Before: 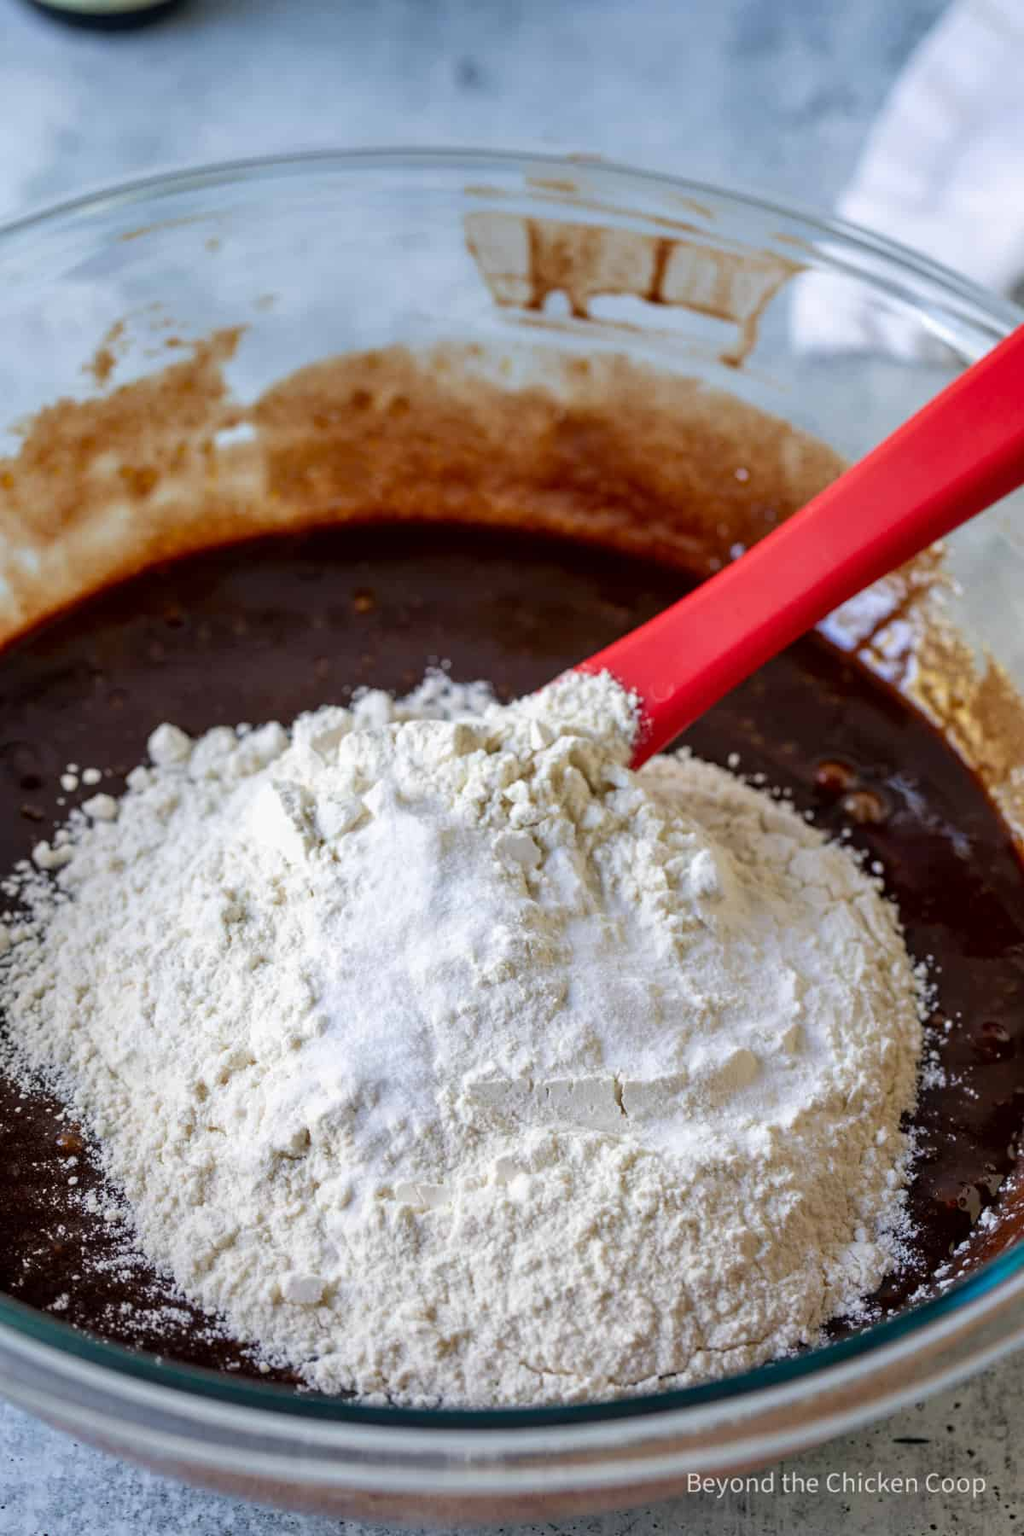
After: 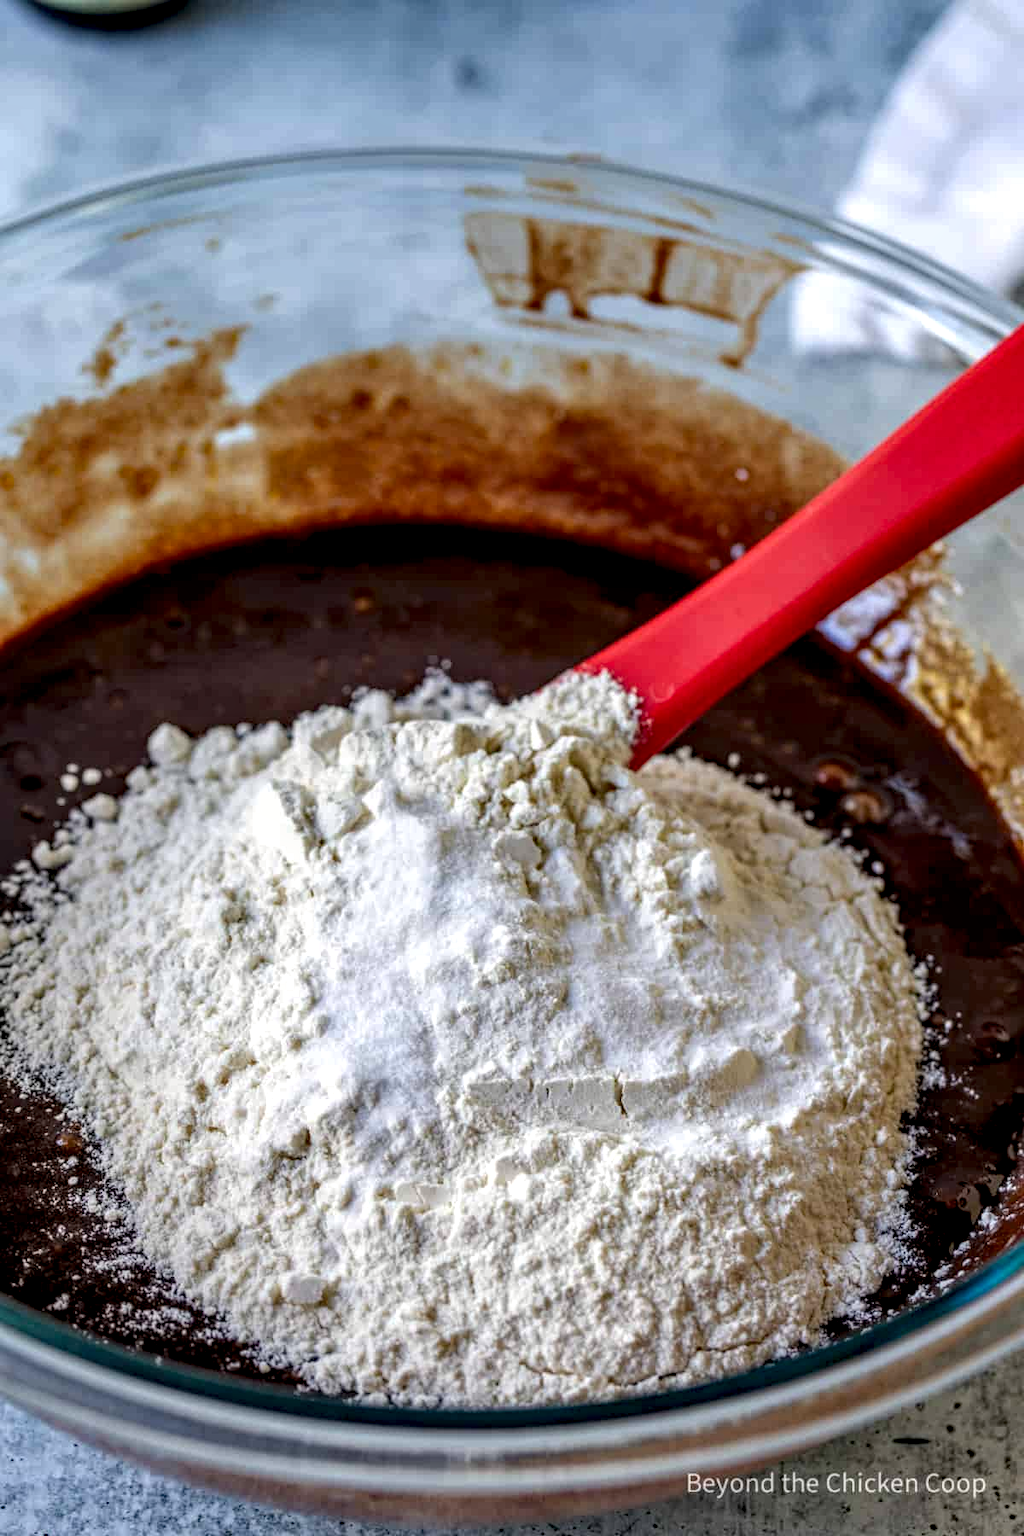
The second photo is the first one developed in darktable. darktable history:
haze removal: compatibility mode true, adaptive false
local contrast: highlights 21%, detail 150%
